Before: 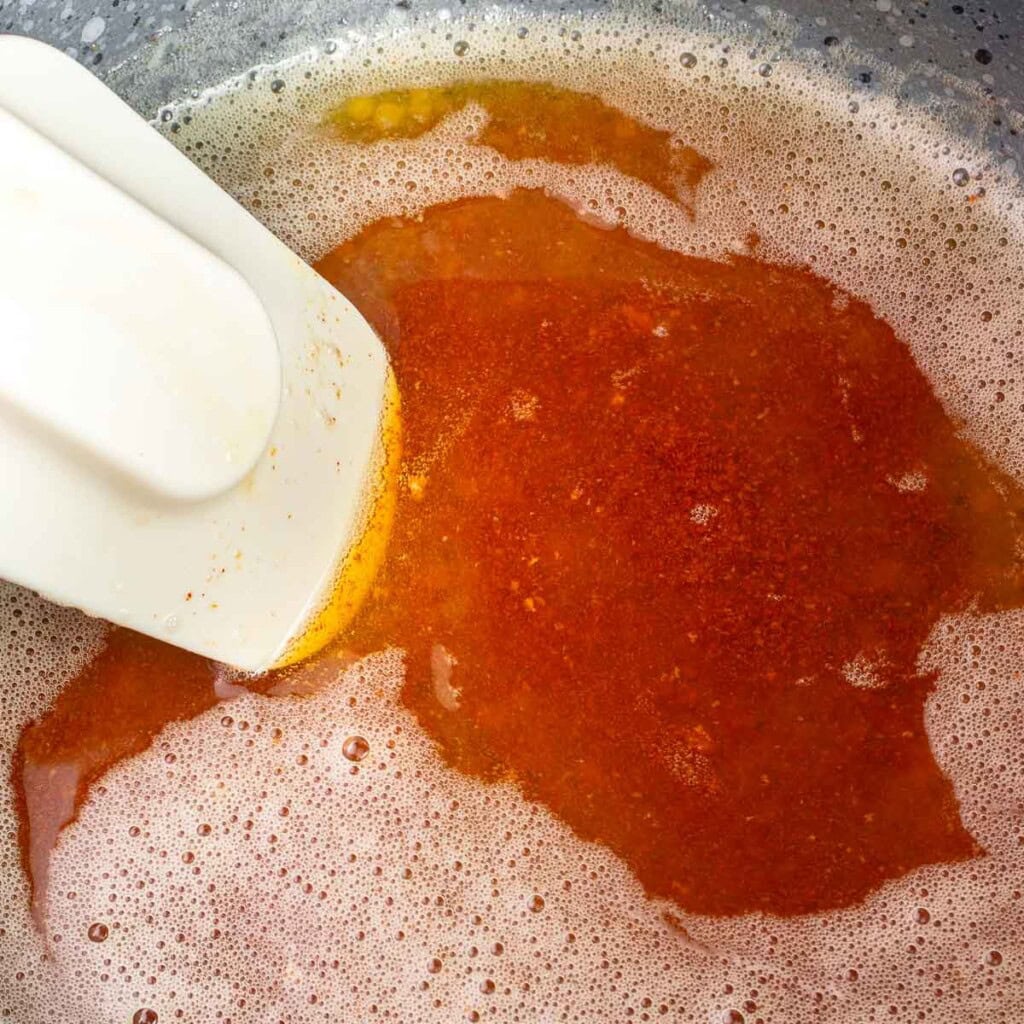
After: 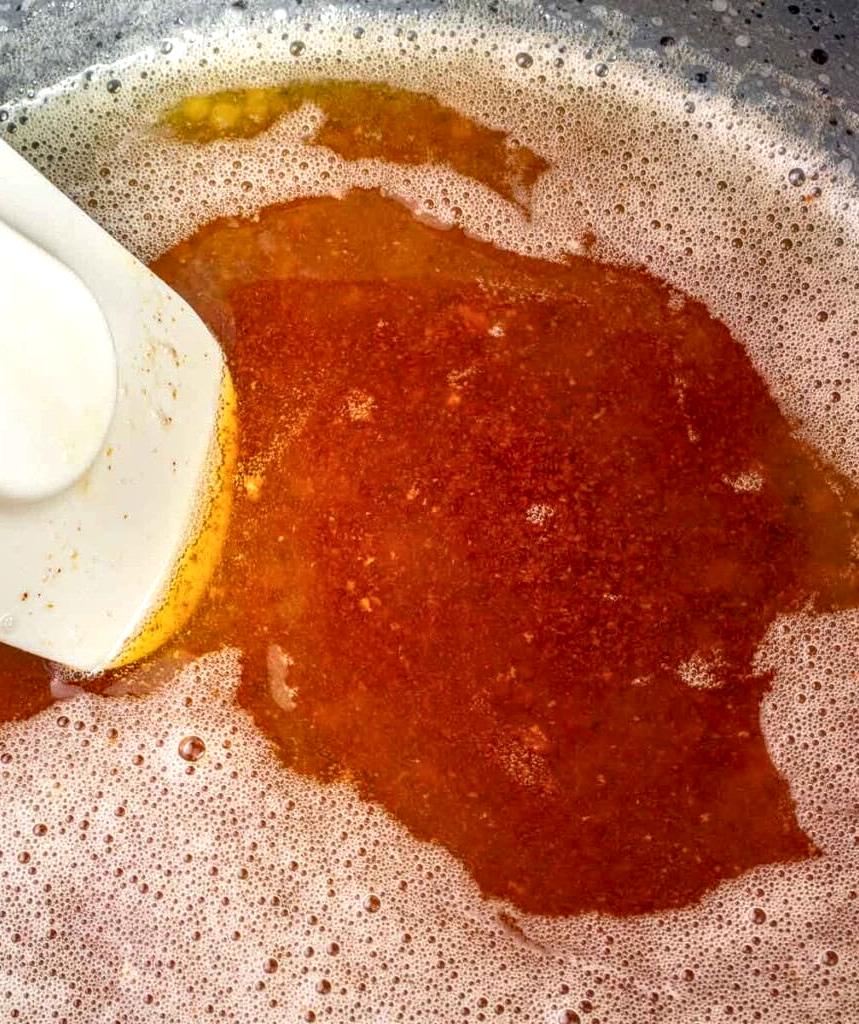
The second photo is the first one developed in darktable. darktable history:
crop: left 16.062%
local contrast: highlights 59%, detail 145%
